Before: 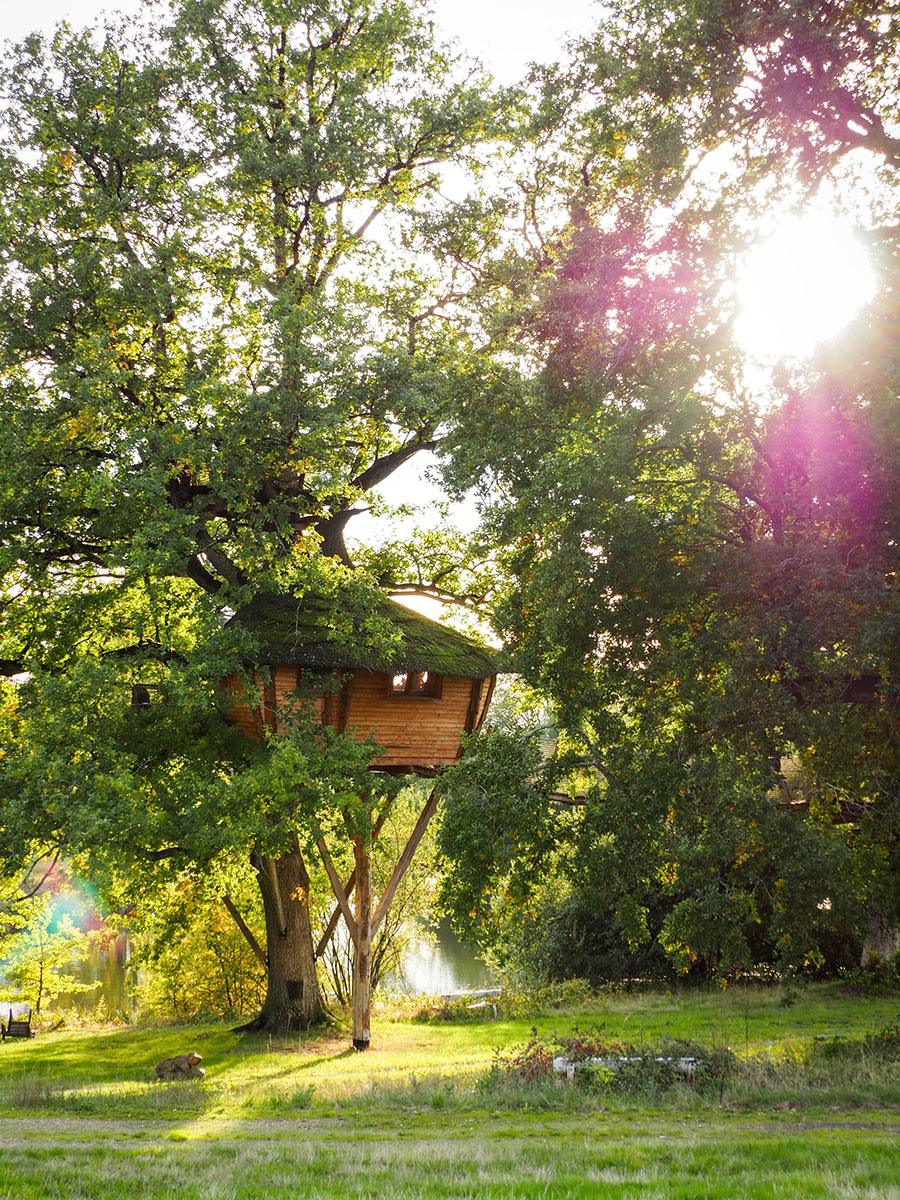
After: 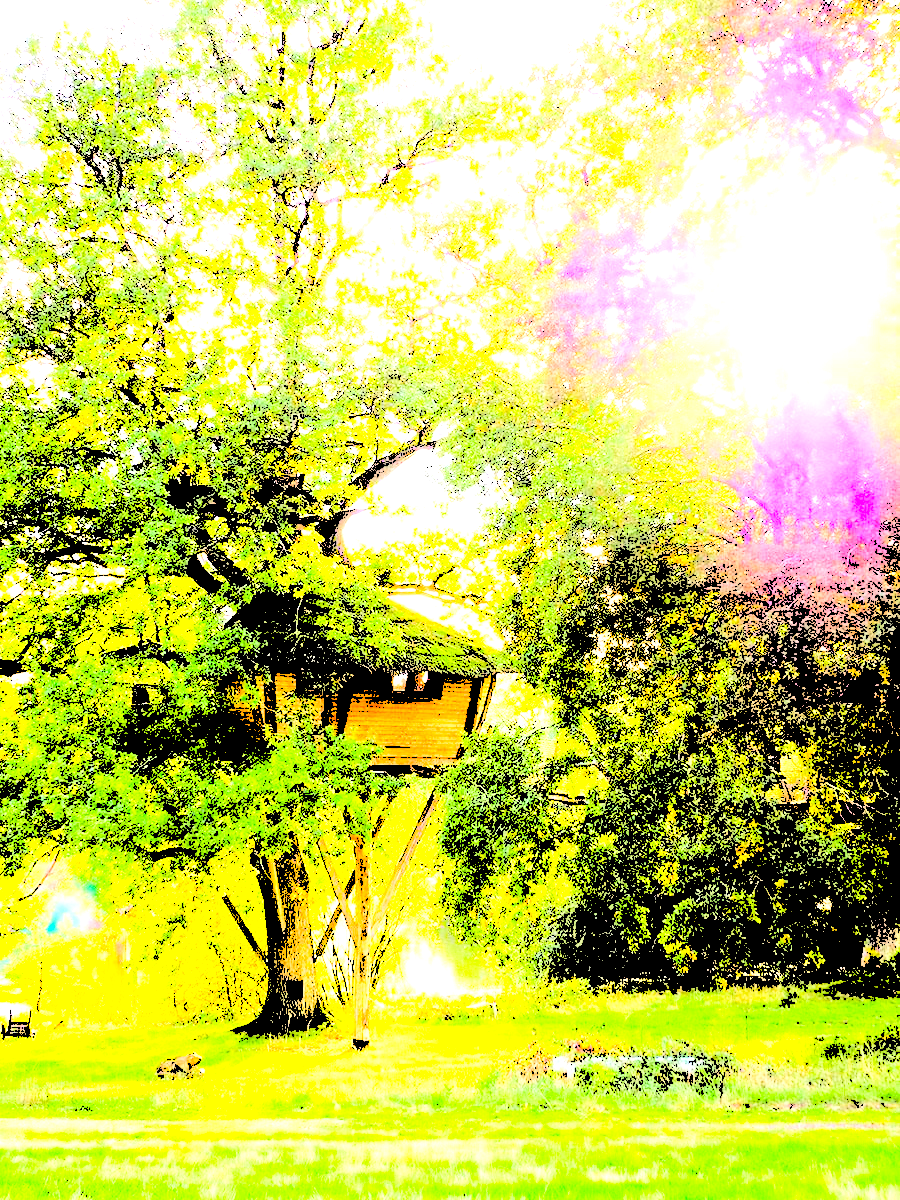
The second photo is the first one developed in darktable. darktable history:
color balance rgb: perceptual saturation grading › global saturation 25%, global vibrance 20%
levels: levels [0.246, 0.246, 0.506]
